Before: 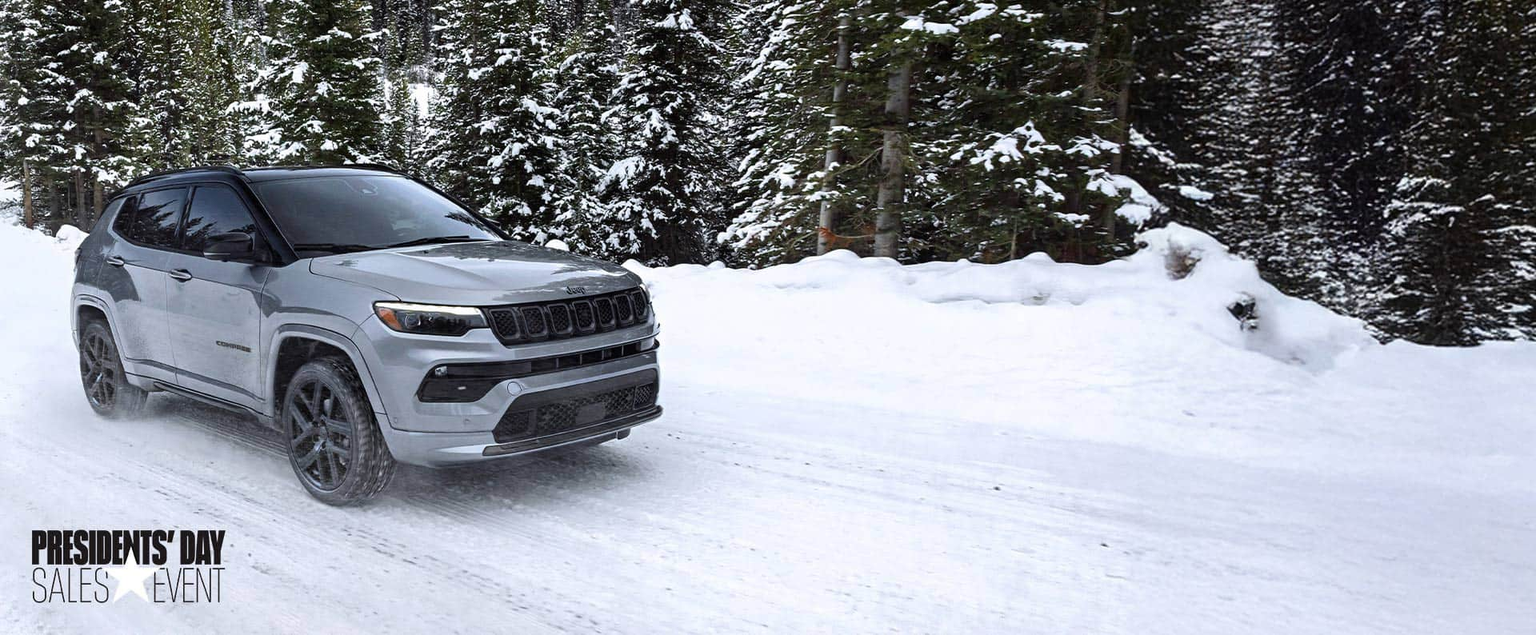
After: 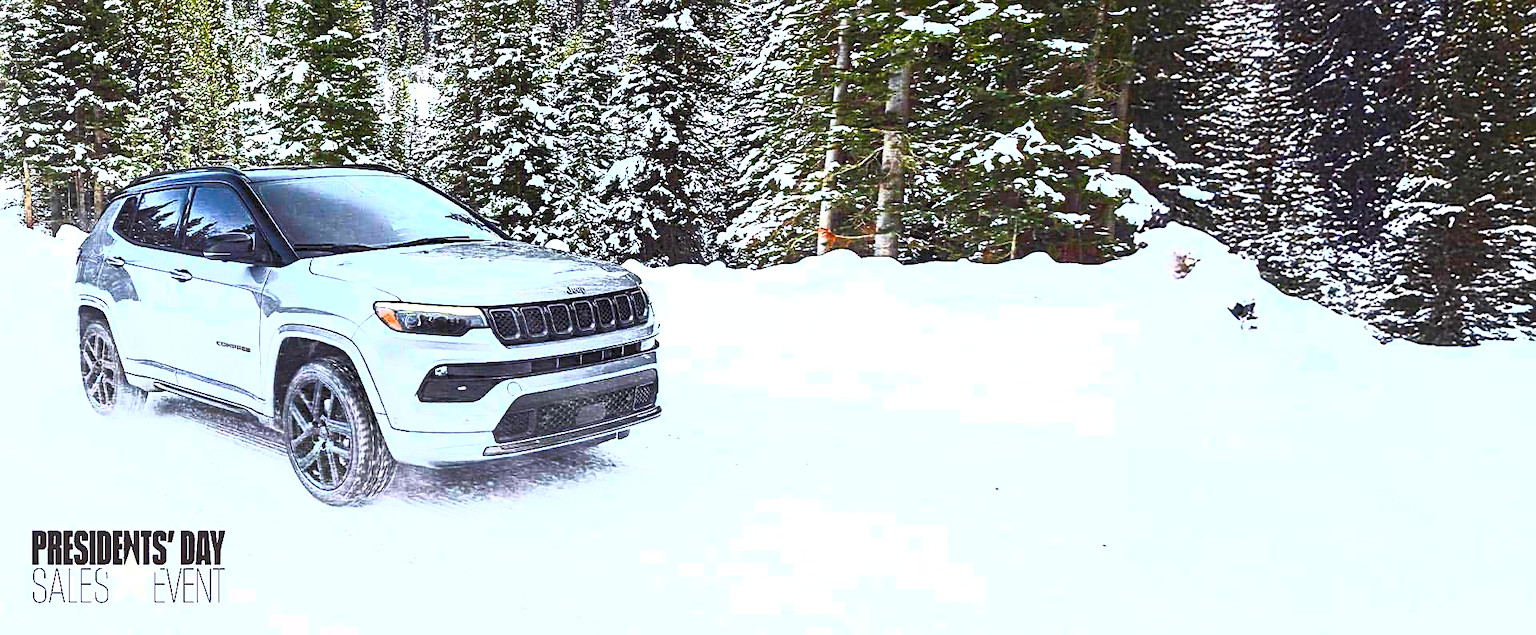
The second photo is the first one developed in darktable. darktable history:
contrast brightness saturation: contrast 0.984, brightness 0.998, saturation 0.996
sharpen: on, module defaults
exposure: black level correction 0, exposure 0.69 EV, compensate exposure bias true, compensate highlight preservation false
